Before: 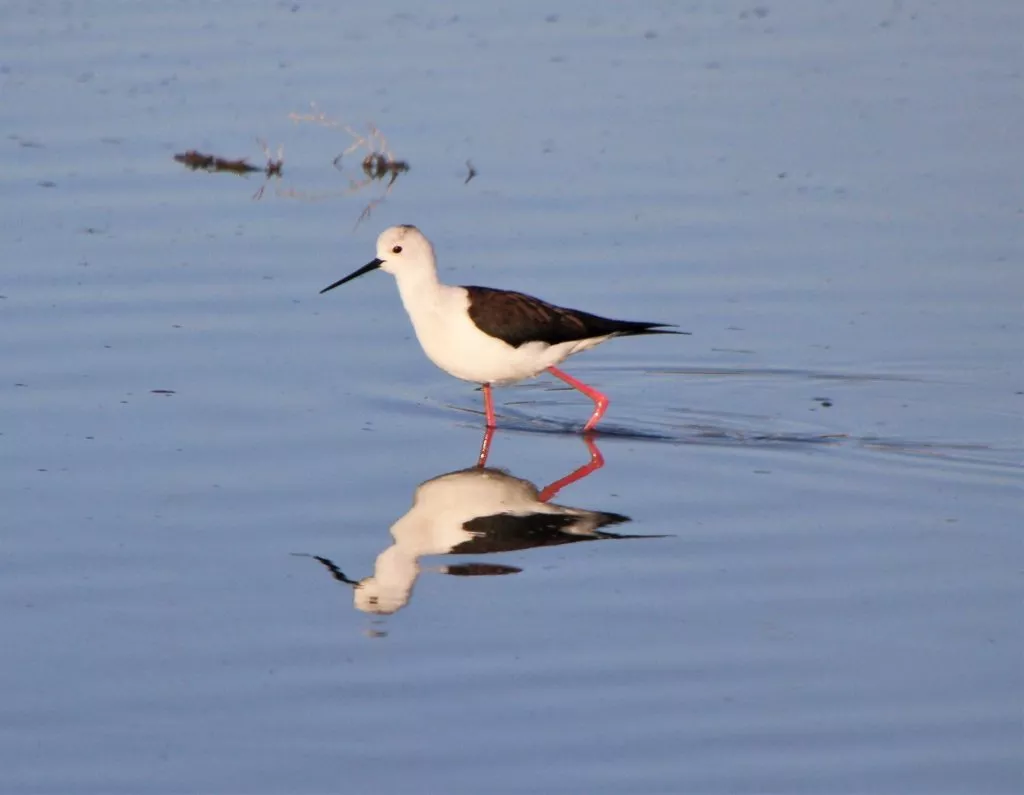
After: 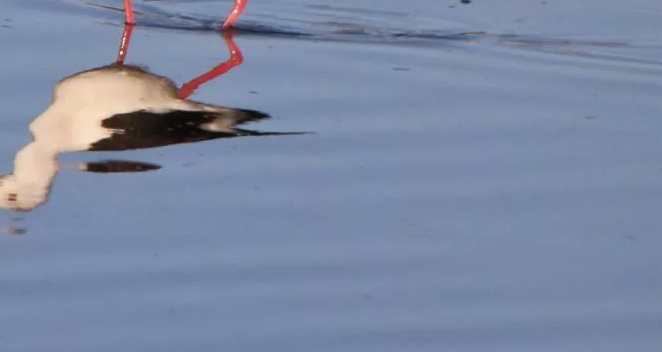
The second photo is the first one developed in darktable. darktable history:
crop and rotate: left 35.332%, top 50.762%, bottom 4.922%
